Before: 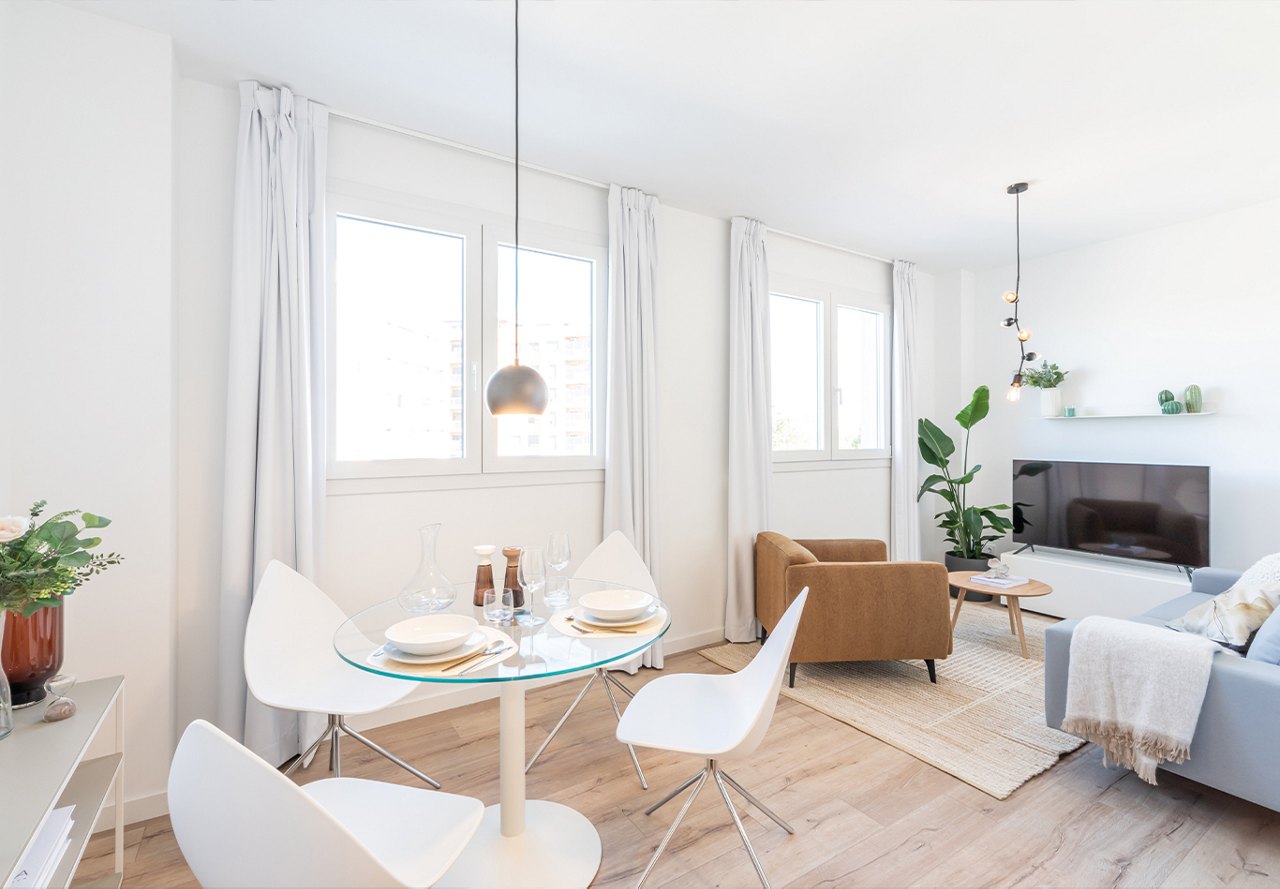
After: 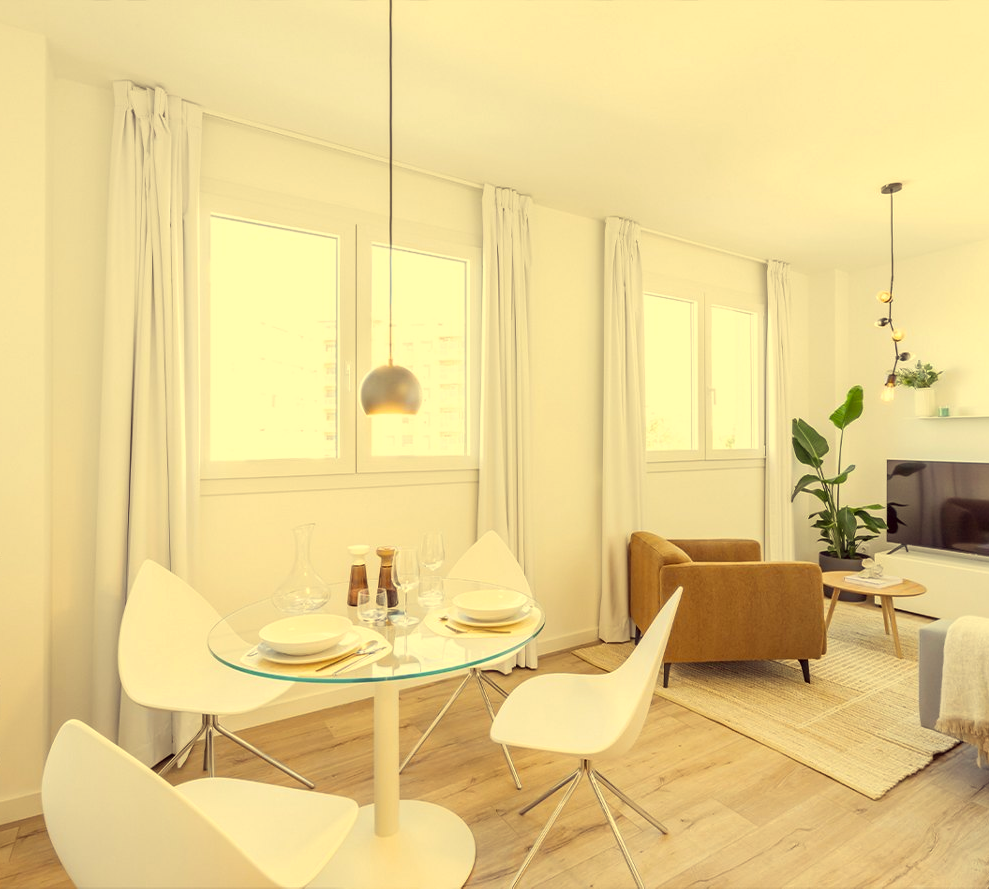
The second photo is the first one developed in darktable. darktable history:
color correction: highlights a* -0.468, highlights b* 39.84, shadows a* 9.47, shadows b* -0.529
crop: left 9.865%, right 12.811%
